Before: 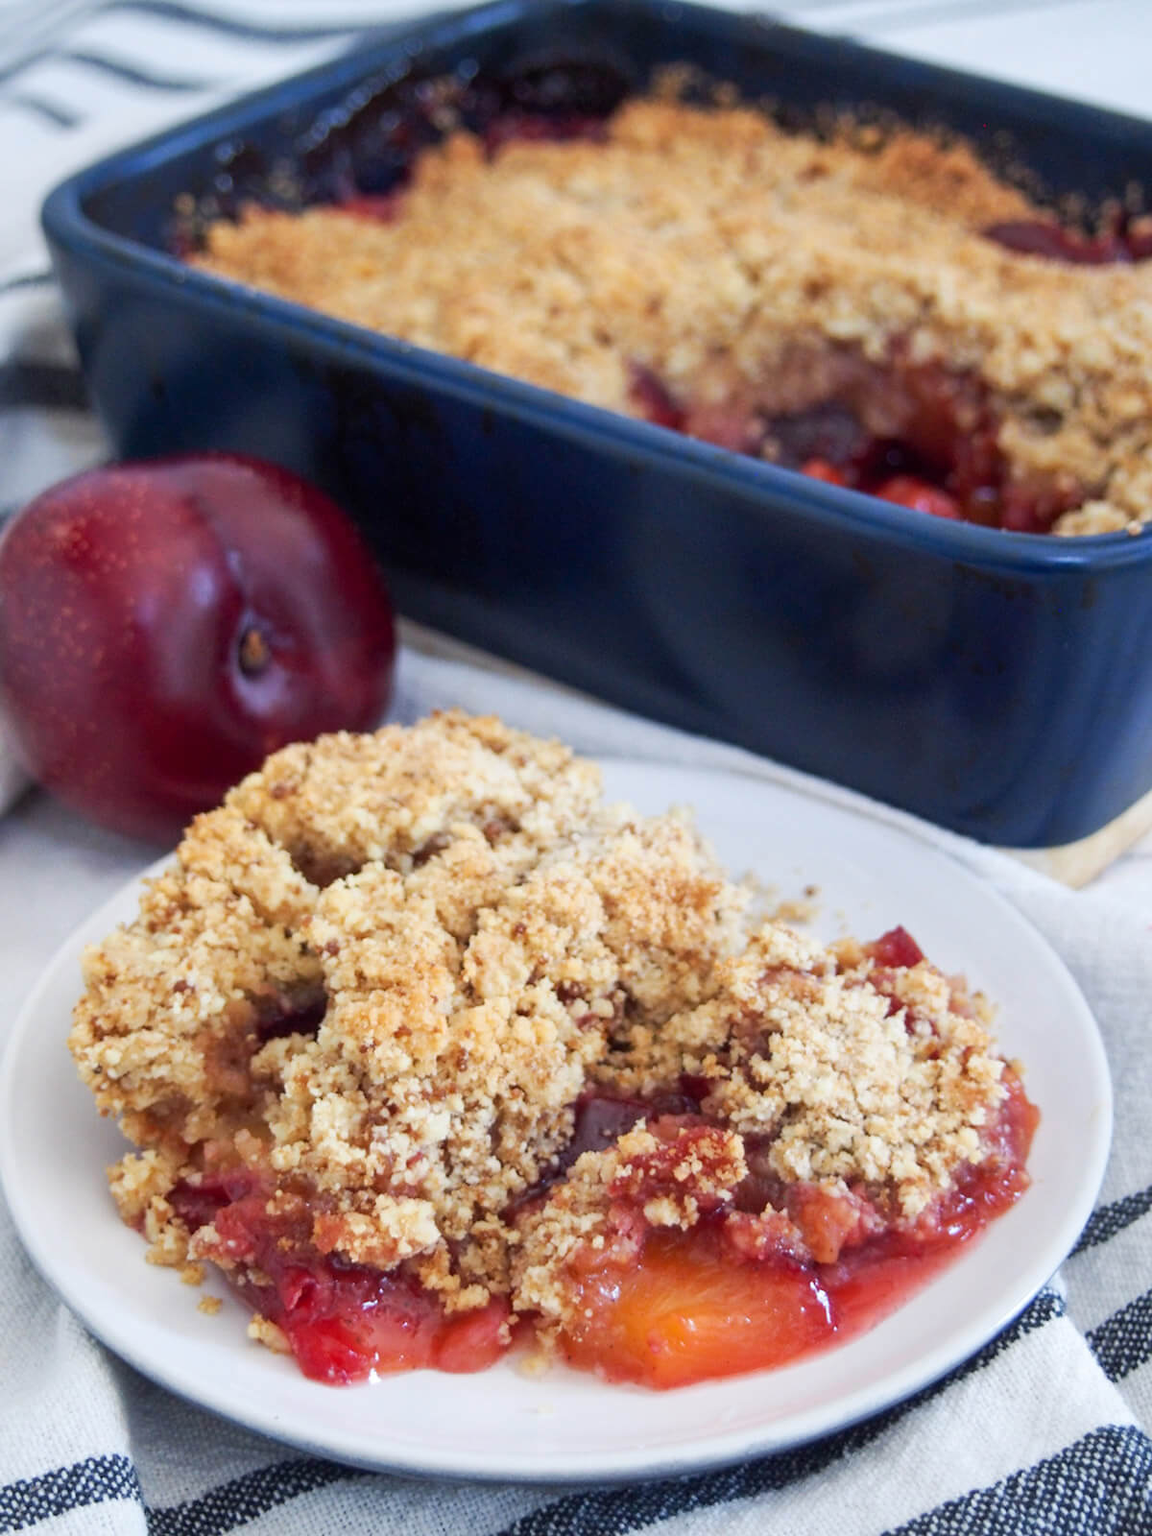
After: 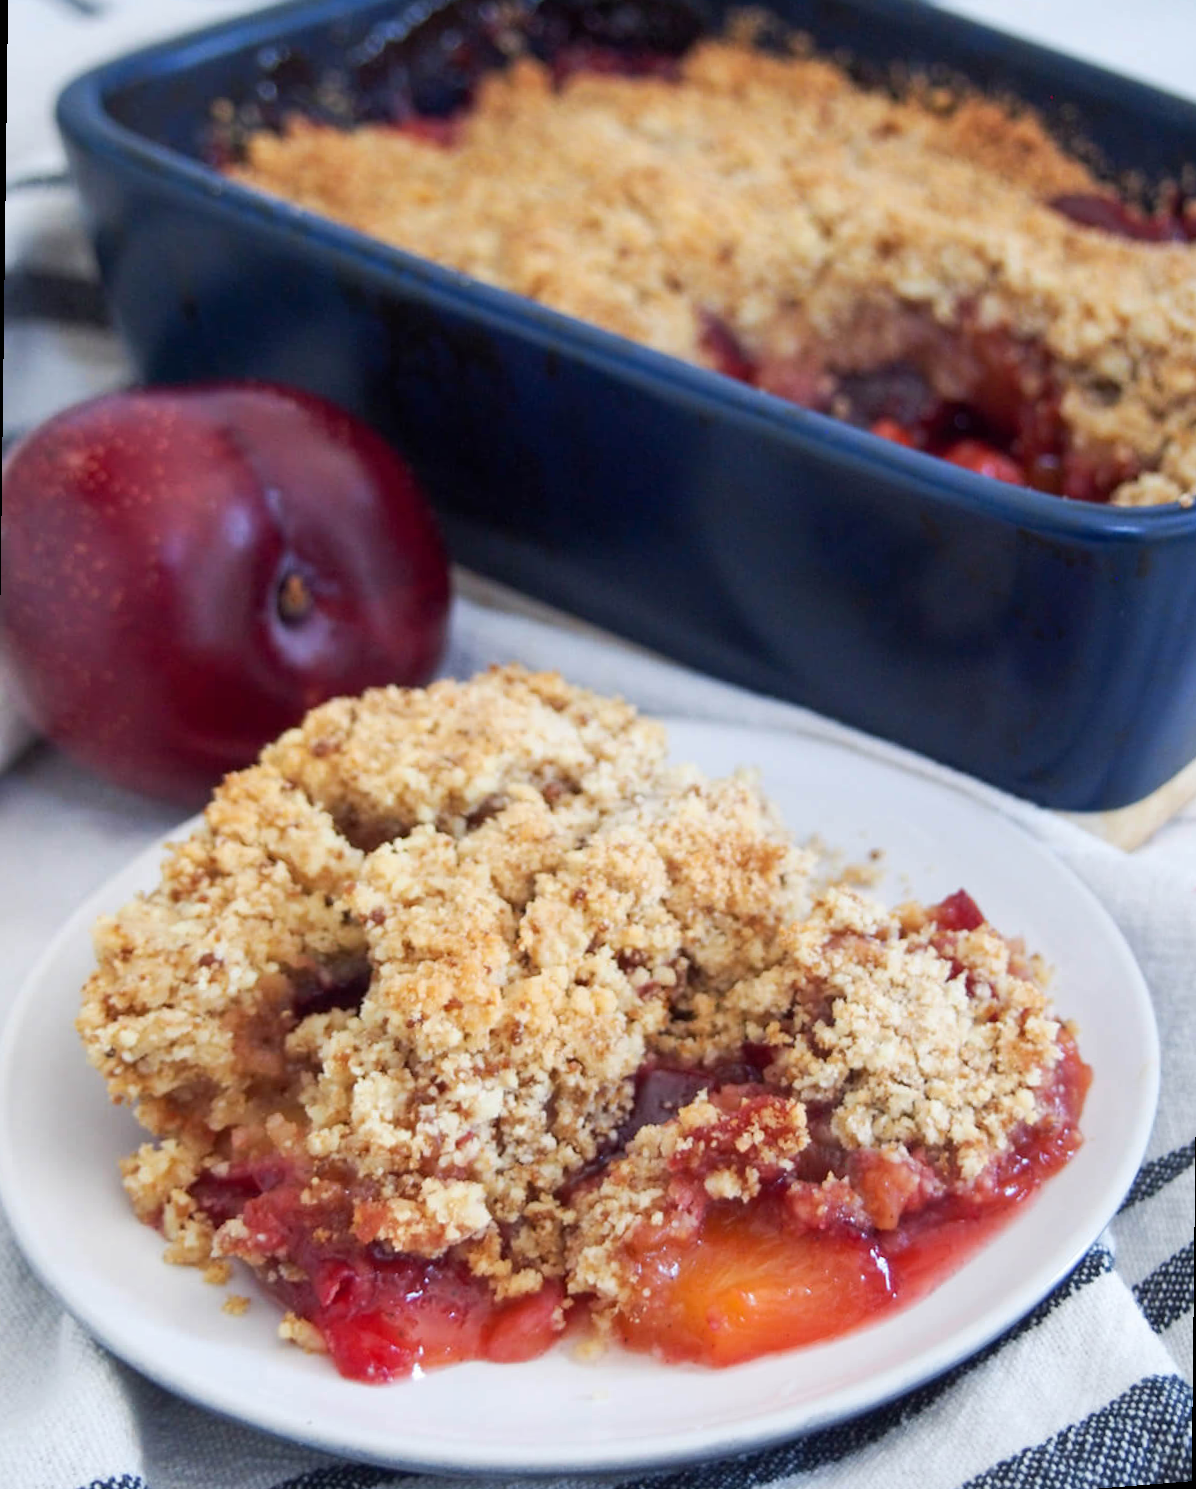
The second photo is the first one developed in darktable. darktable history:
rotate and perspective: rotation 0.679°, lens shift (horizontal) 0.136, crop left 0.009, crop right 0.991, crop top 0.078, crop bottom 0.95
